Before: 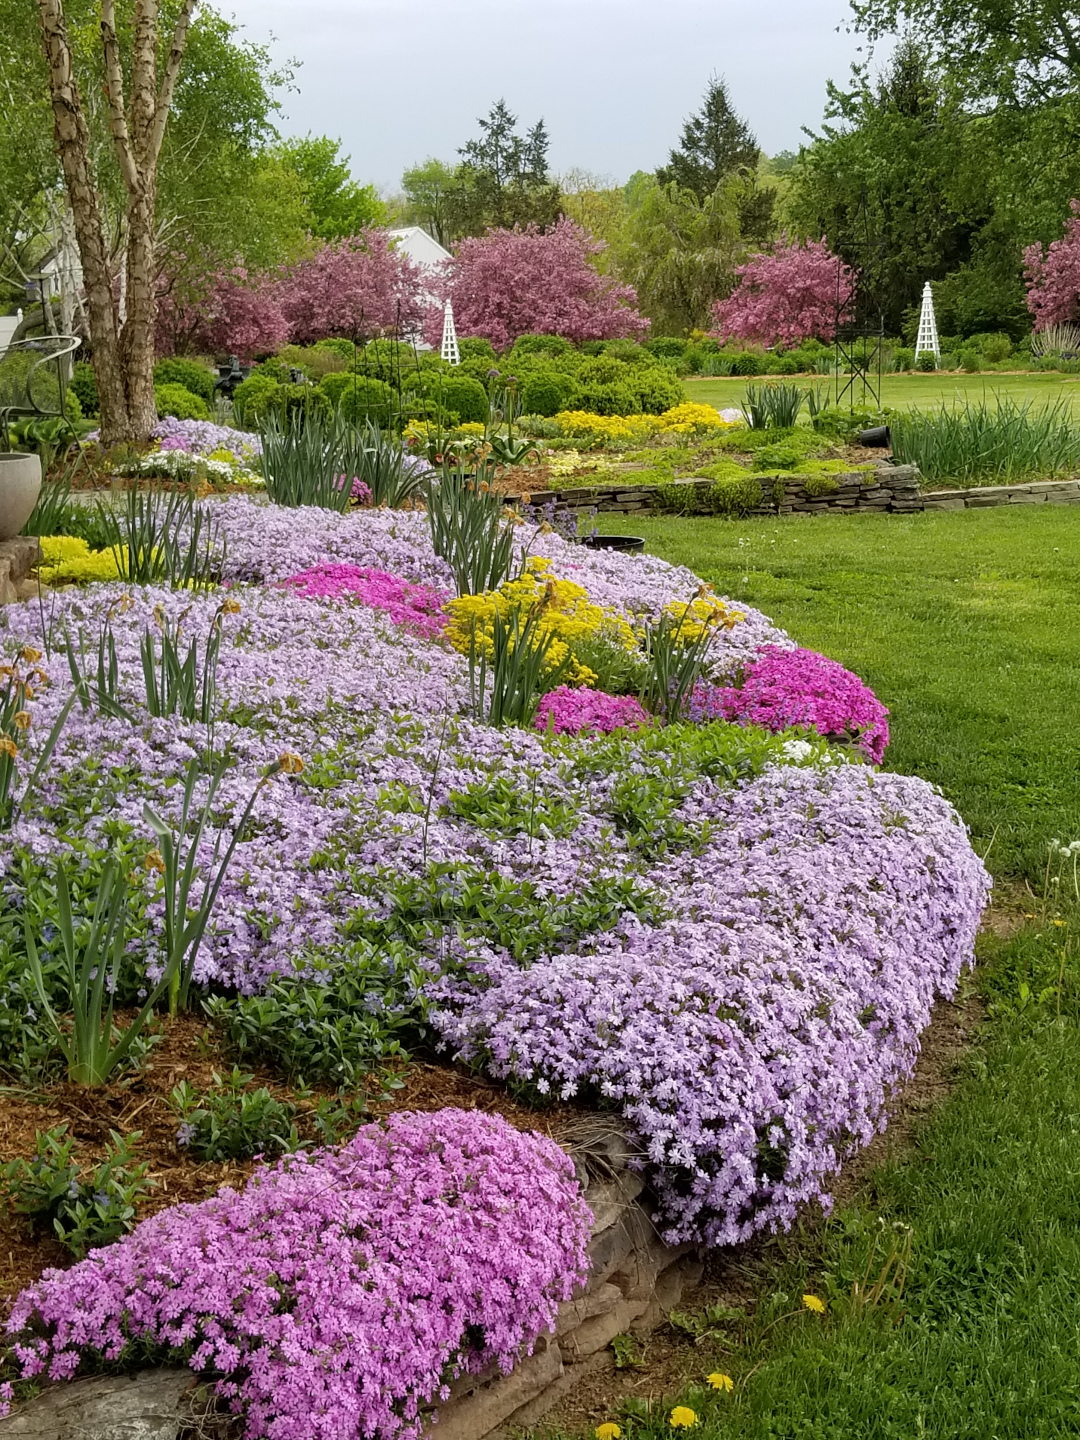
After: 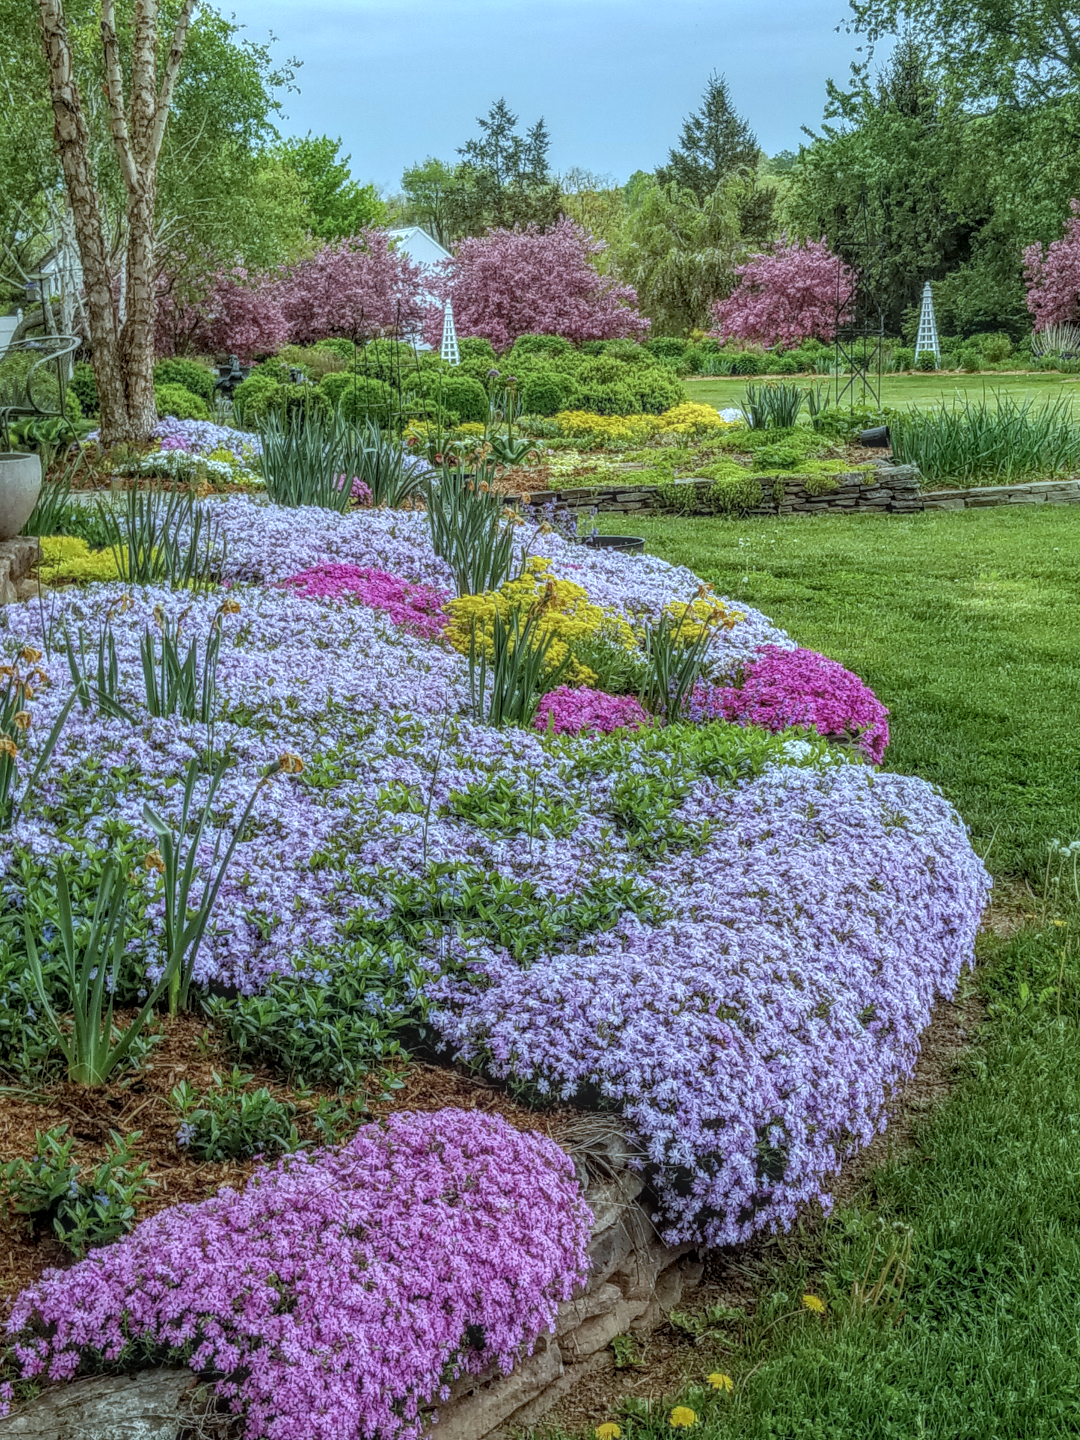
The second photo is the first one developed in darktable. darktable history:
local contrast: highlights 1%, shadows 4%, detail 199%, midtone range 0.244
color zones: curves: ch0 [(0.068, 0.464) (0.25, 0.5) (0.48, 0.508) (0.75, 0.536) (0.886, 0.476) (0.967, 0.456)]; ch1 [(0.066, 0.456) (0.25, 0.5) (0.616, 0.508) (0.746, 0.56) (0.934, 0.444)]
color correction: highlights a* -10.7, highlights b* -19.66
